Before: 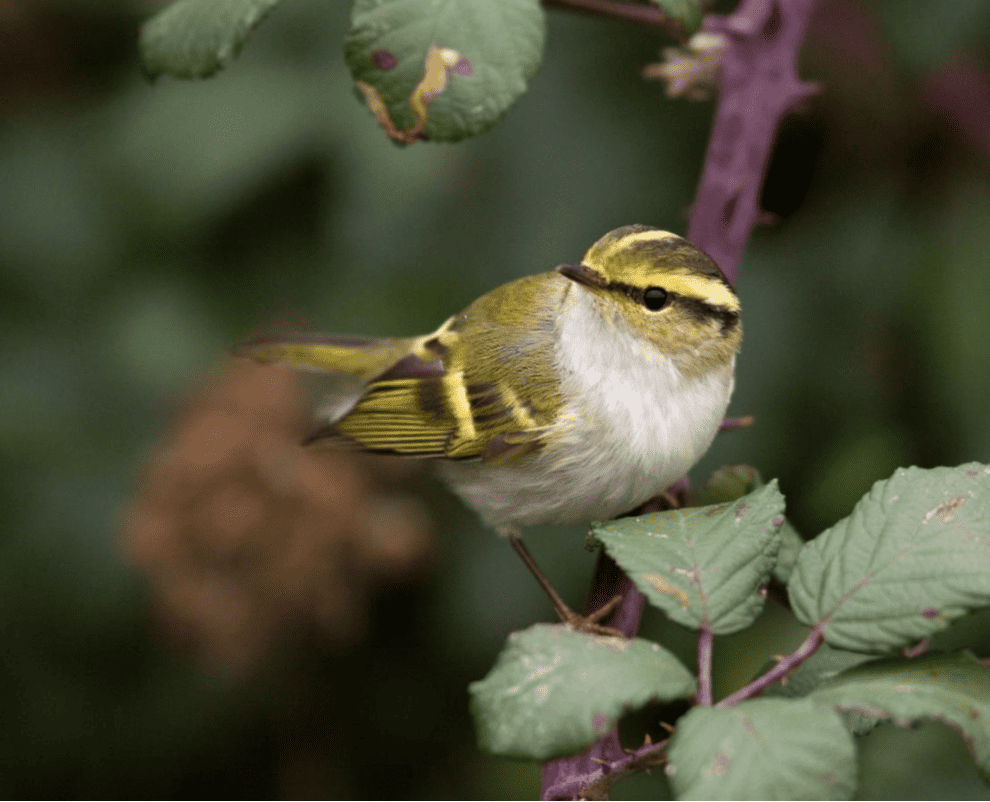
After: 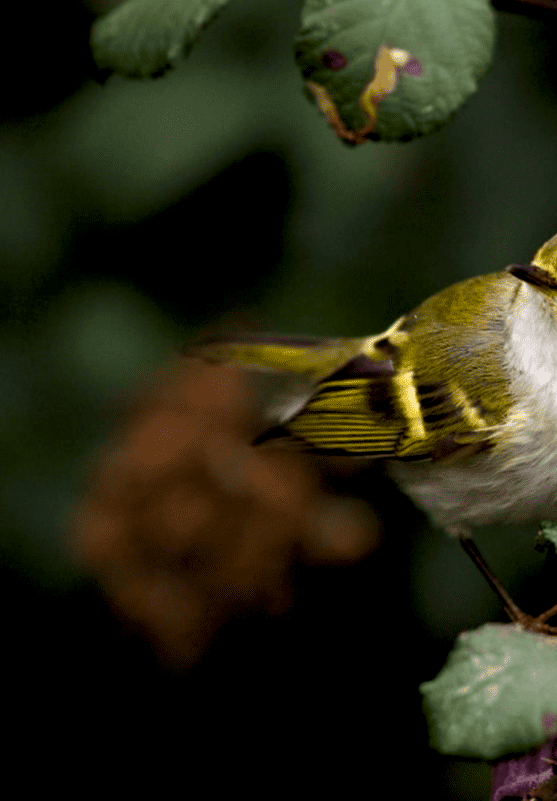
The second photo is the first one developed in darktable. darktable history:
contrast brightness saturation: brightness -0.25, saturation 0.2
crop: left 5.114%, right 38.589%
rgb levels: levels [[0.029, 0.461, 0.922], [0, 0.5, 1], [0, 0.5, 1]]
